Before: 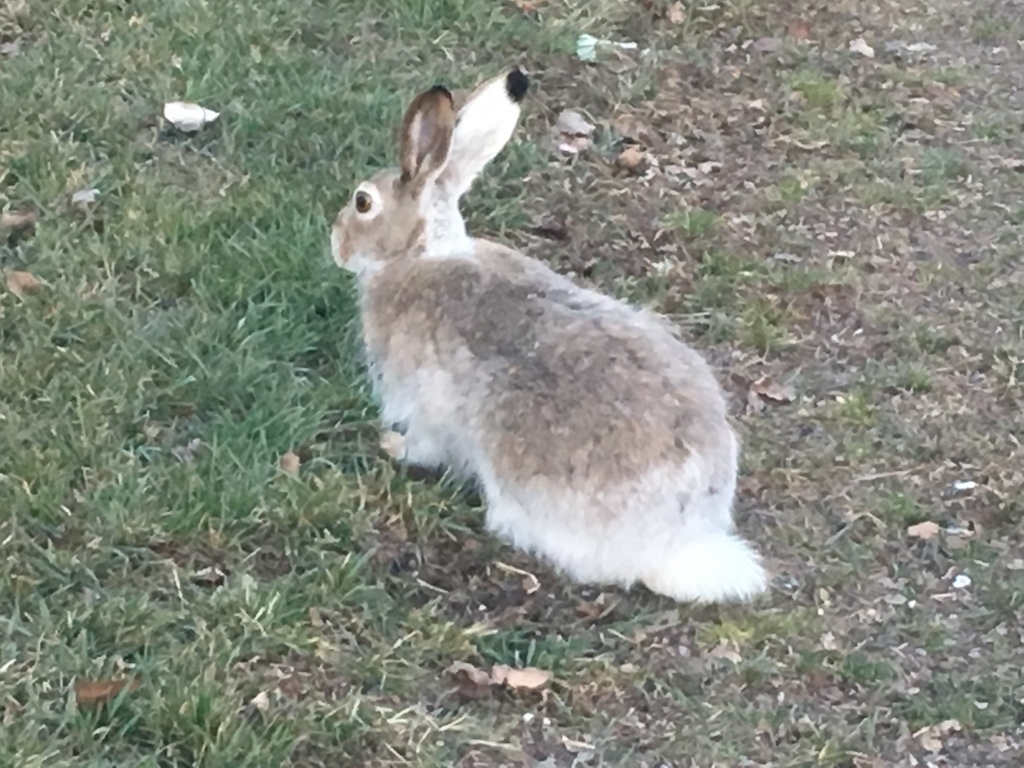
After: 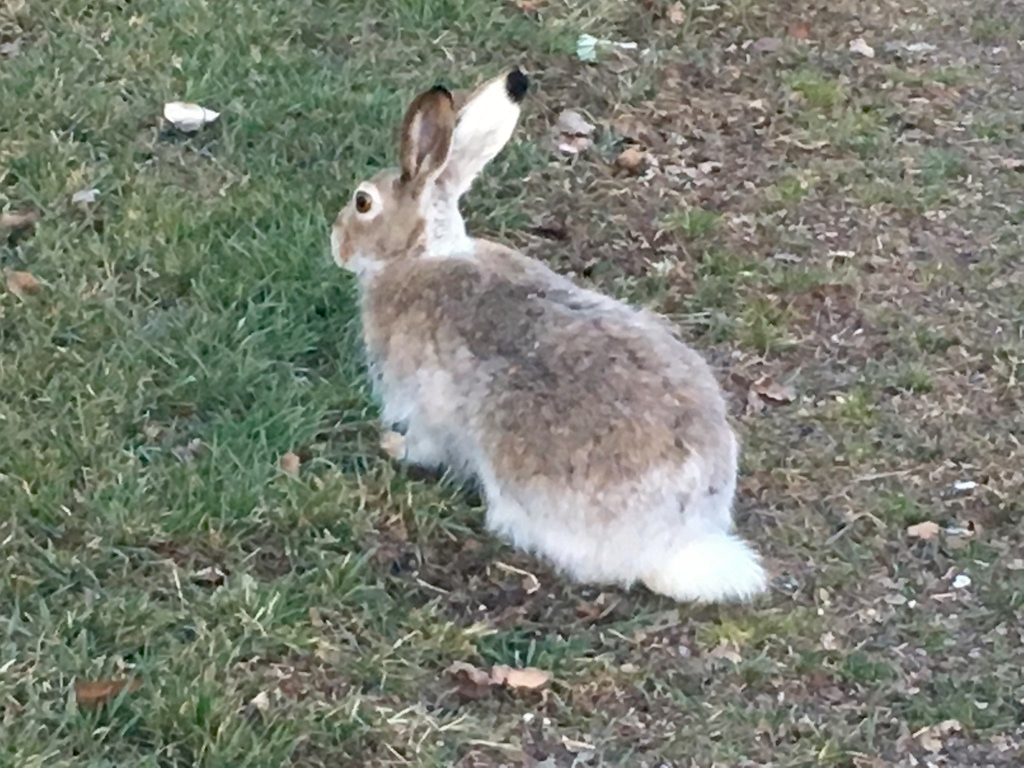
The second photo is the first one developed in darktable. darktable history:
exposure: exposure -0.048 EV, compensate highlight preservation false
haze removal: strength 0.29, distance 0.25, compatibility mode true, adaptive false
